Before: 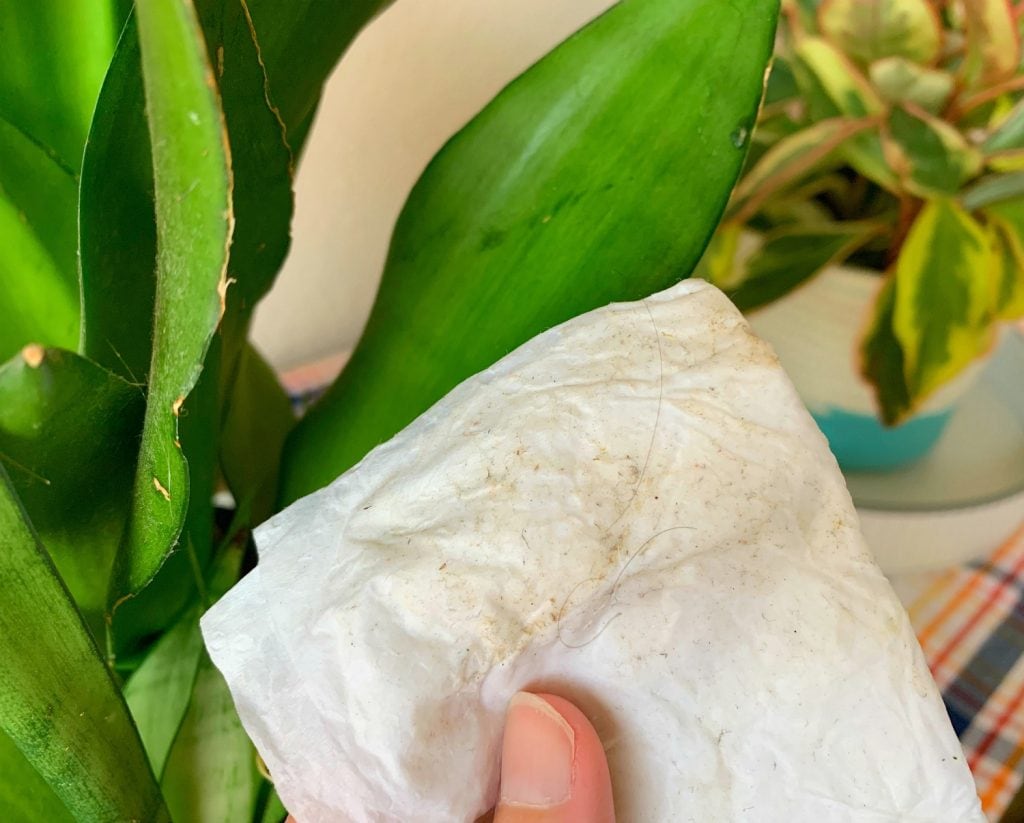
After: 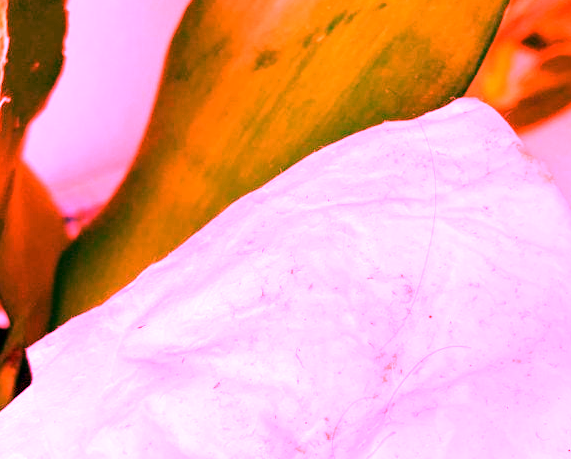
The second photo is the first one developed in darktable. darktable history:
crop and rotate: left 22.13%, top 22.054%, right 22.026%, bottom 22.102%
white balance: red 4.26, blue 1.802
exposure: black level correction 0.001, compensate highlight preservation false
